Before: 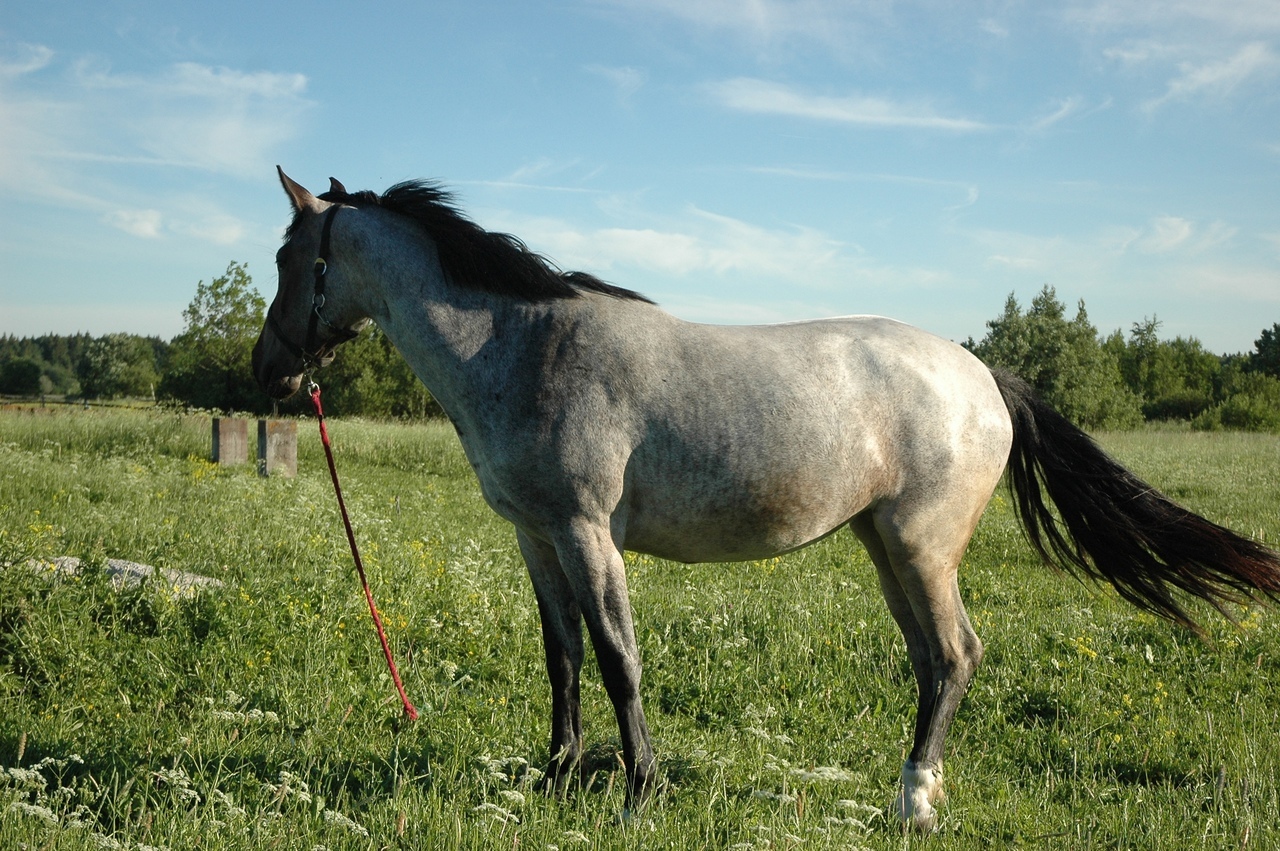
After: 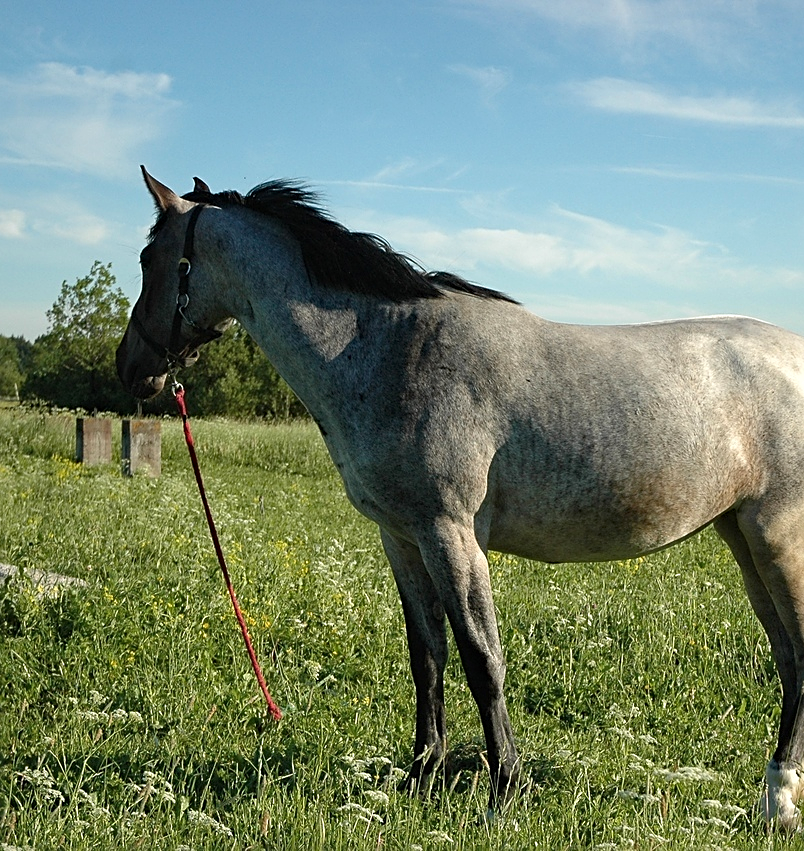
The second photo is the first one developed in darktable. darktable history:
crop: left 10.644%, right 26.528%
sharpen: on, module defaults
haze removal: compatibility mode true, adaptive false
